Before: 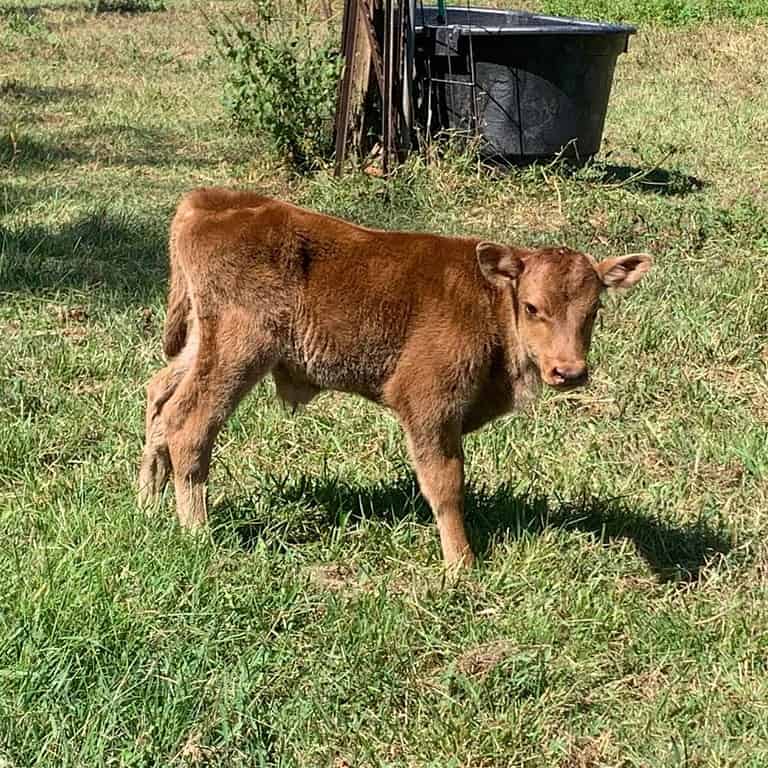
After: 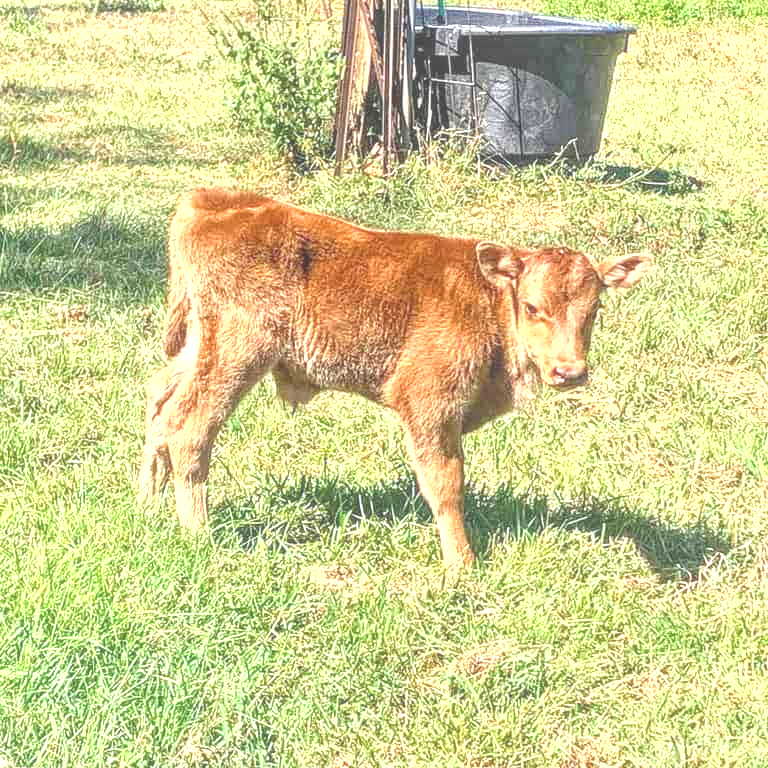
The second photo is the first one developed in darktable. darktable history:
local contrast: highlights 72%, shadows 13%, midtone range 0.19
exposure: black level correction 0, exposure 1.45 EV, compensate highlight preservation false
